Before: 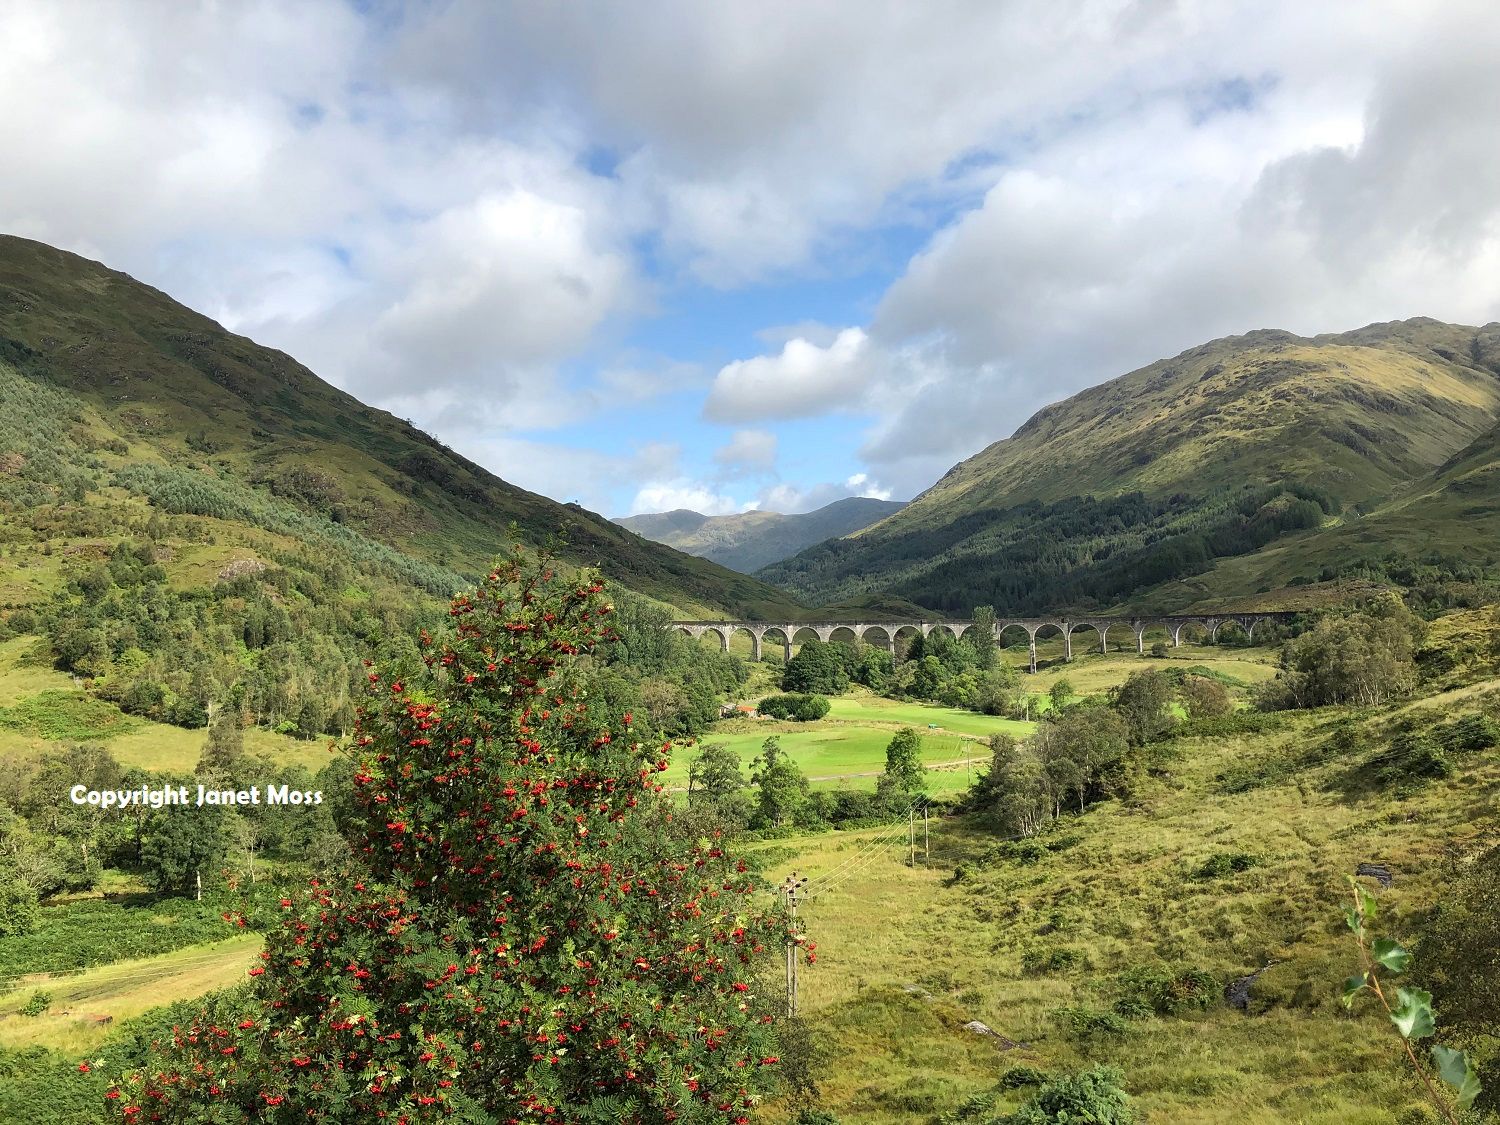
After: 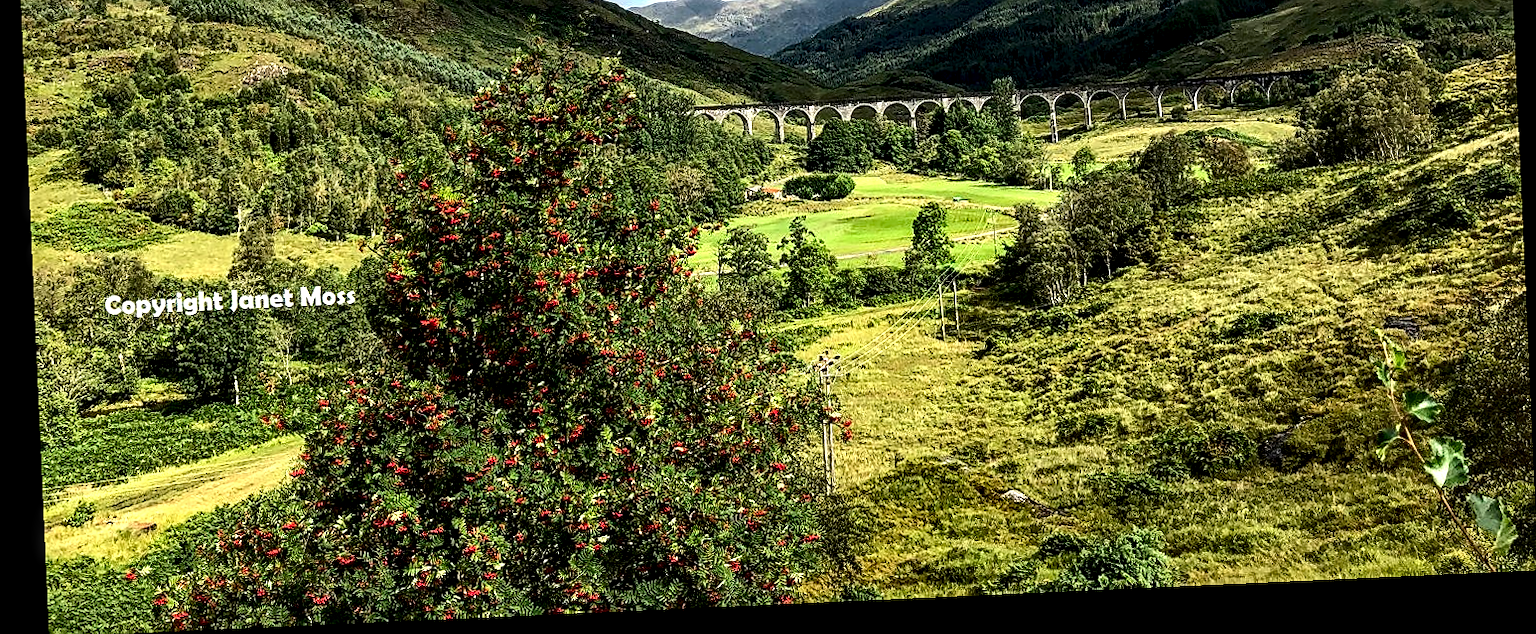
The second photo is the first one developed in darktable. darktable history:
crop and rotate: top 46.237%
sharpen: on, module defaults
rotate and perspective: rotation -2.56°, automatic cropping off
contrast brightness saturation: contrast 0.22, brightness -0.19, saturation 0.24
local contrast: highlights 65%, shadows 54%, detail 169%, midtone range 0.514
